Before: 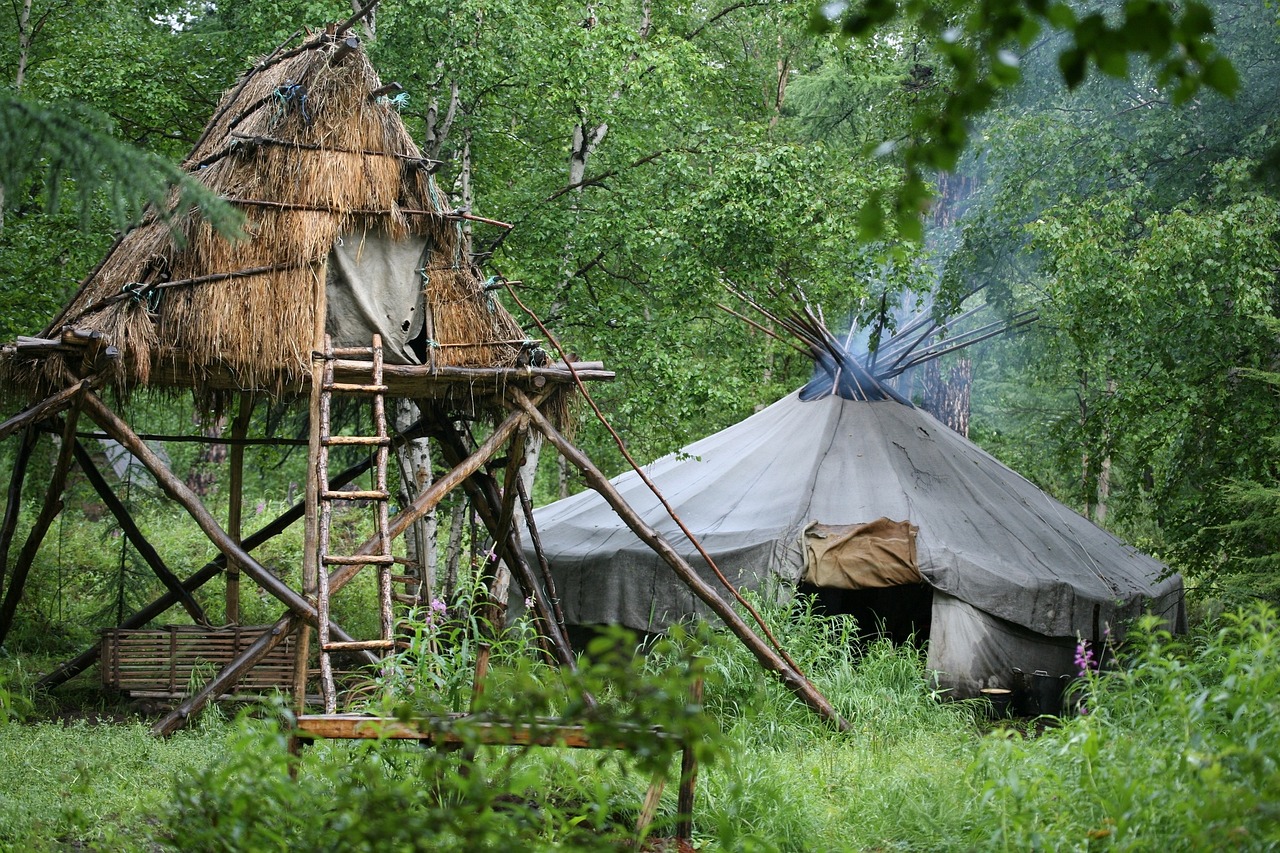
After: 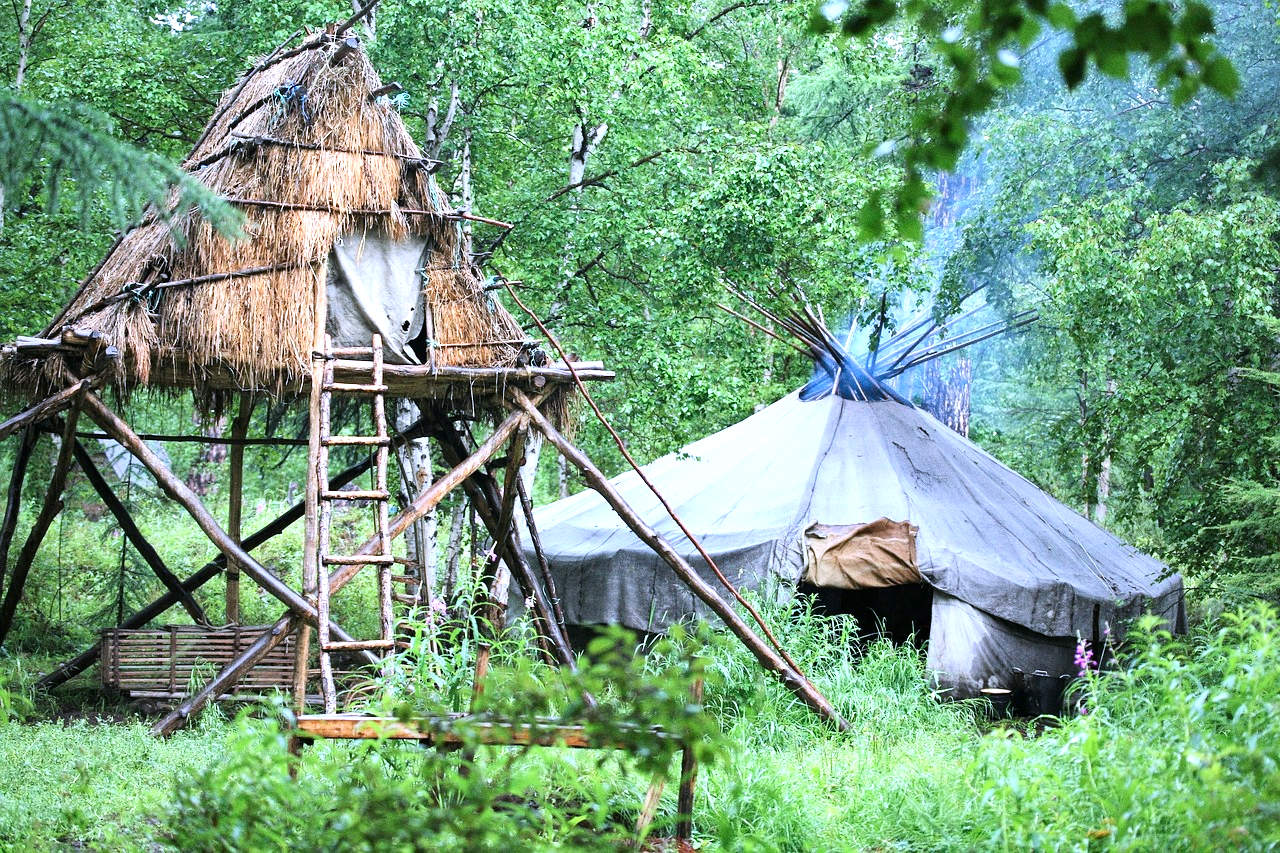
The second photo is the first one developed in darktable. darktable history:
shadows and highlights: soften with gaussian
exposure: black level correction 0, exposure 1 EV, compensate exposure bias true, compensate highlight preservation false
tone curve: curves: ch0 [(0, 0) (0.004, 0.001) (0.133, 0.112) (0.325, 0.362) (0.832, 0.893) (1, 1)], color space Lab, linked channels, preserve colors none
color calibration: illuminant as shot in camera, x 0.377, y 0.392, temperature 4169.3 K, saturation algorithm version 1 (2020)
grain: on, module defaults
